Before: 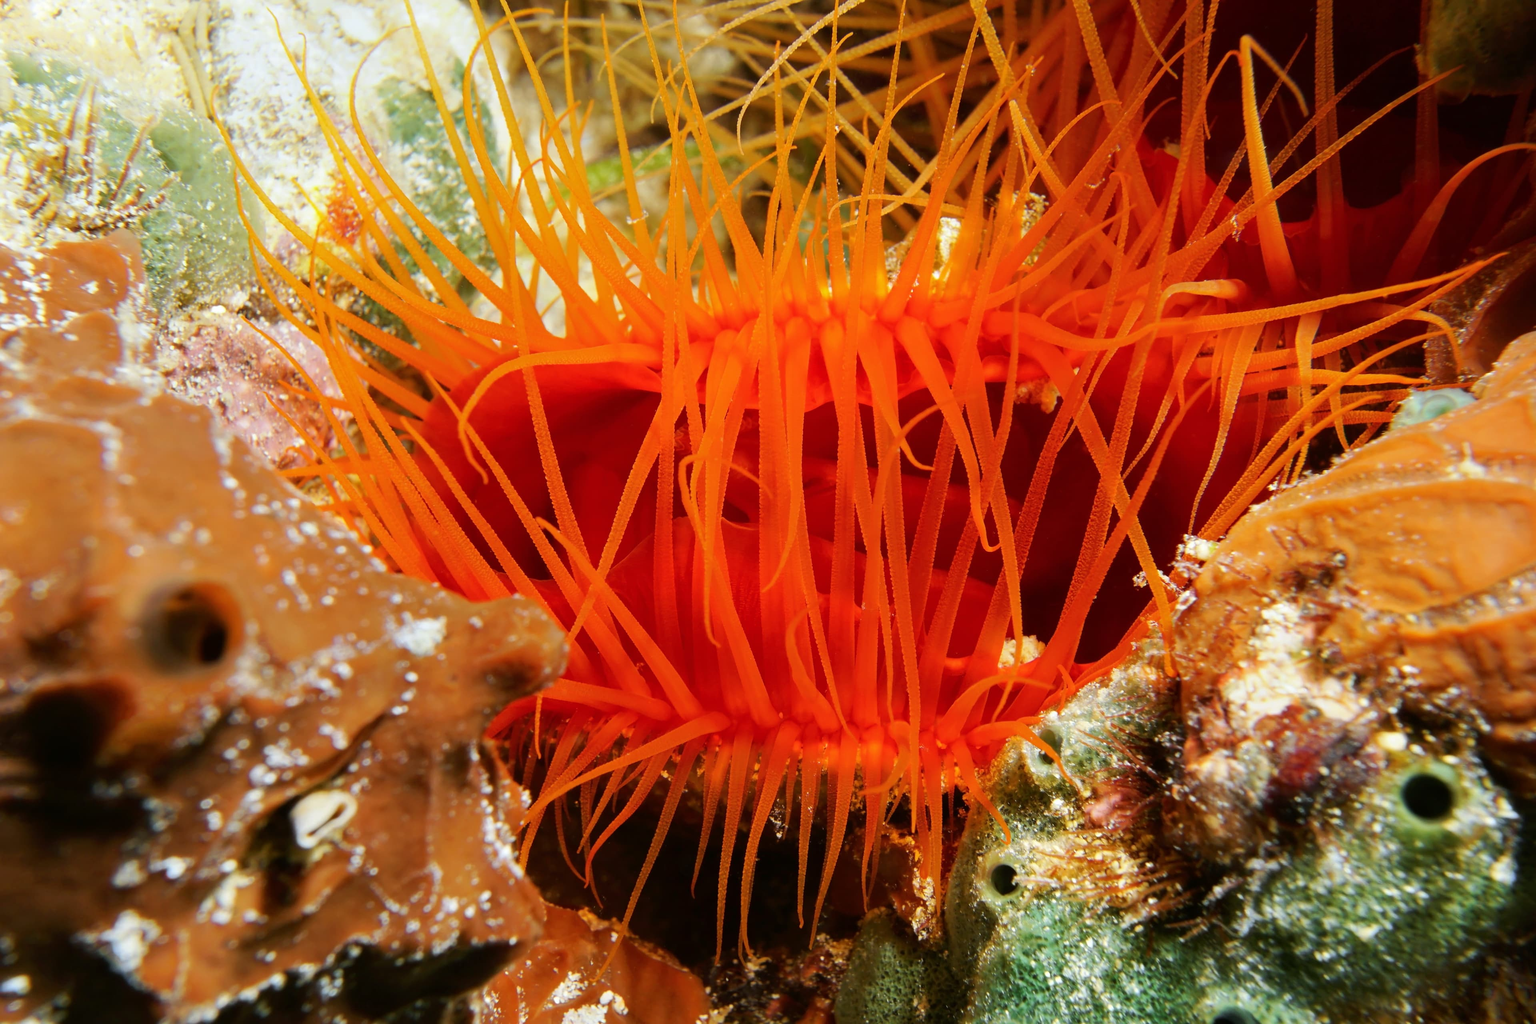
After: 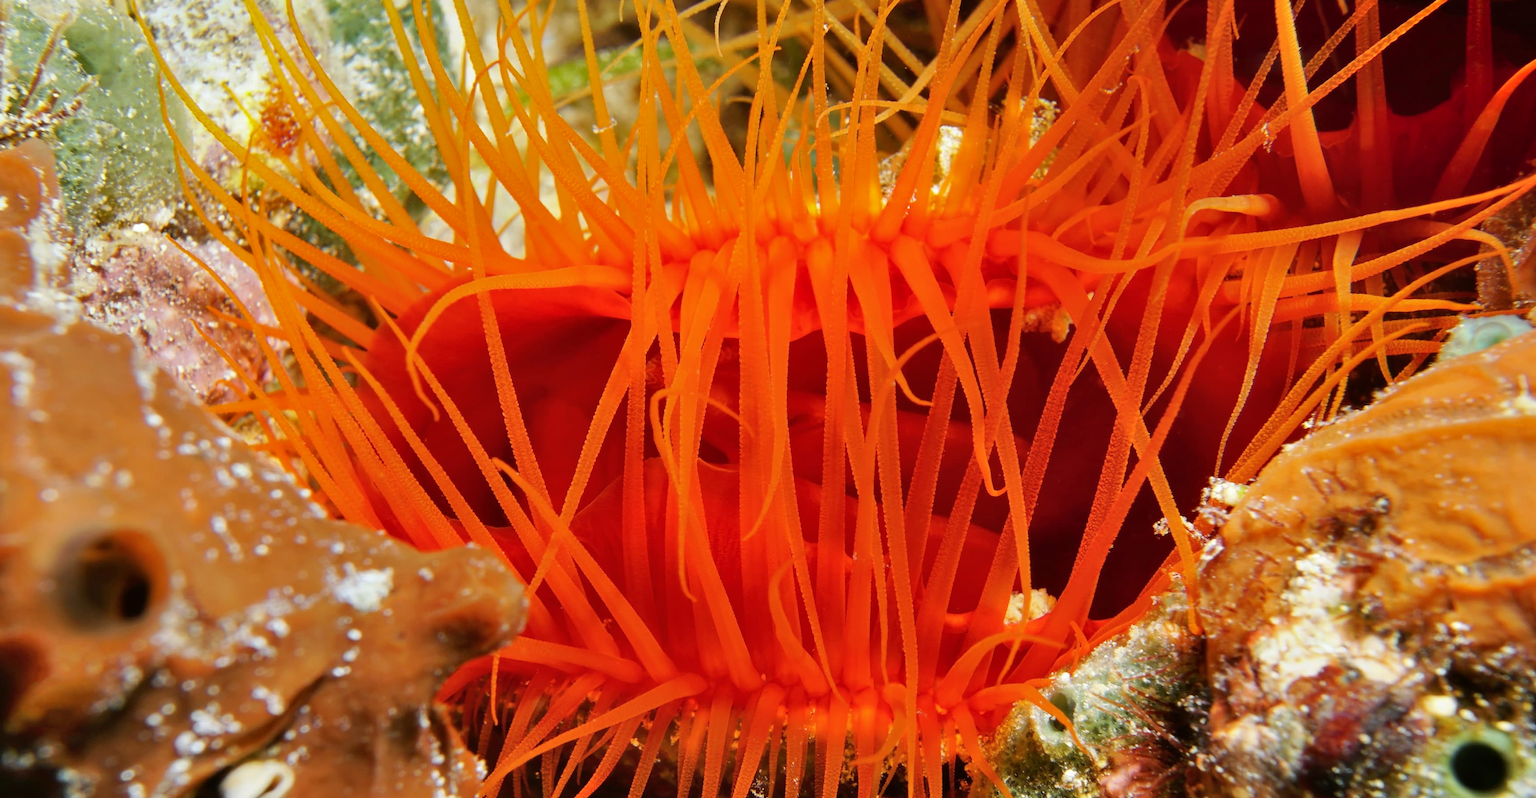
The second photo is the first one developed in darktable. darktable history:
shadows and highlights: soften with gaussian
crop: left 5.978%, top 10.162%, right 3.703%, bottom 19.381%
levels: mode automatic, levels [0, 0.492, 0.984]
